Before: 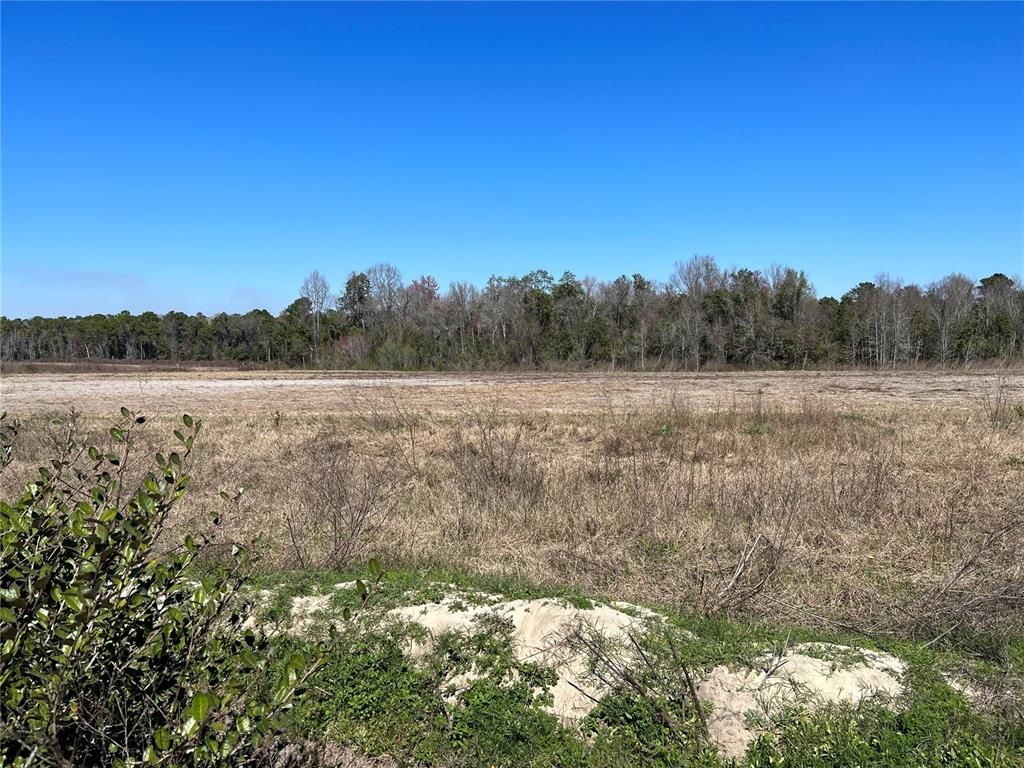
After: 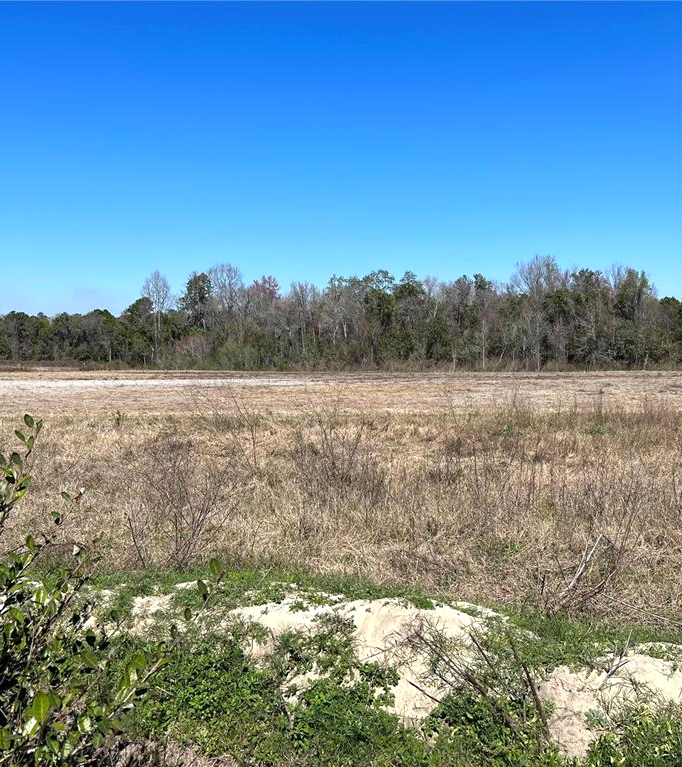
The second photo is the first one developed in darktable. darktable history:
crop and rotate: left 15.546%, right 17.787%
exposure: exposure 0.2 EV, compensate highlight preservation false
